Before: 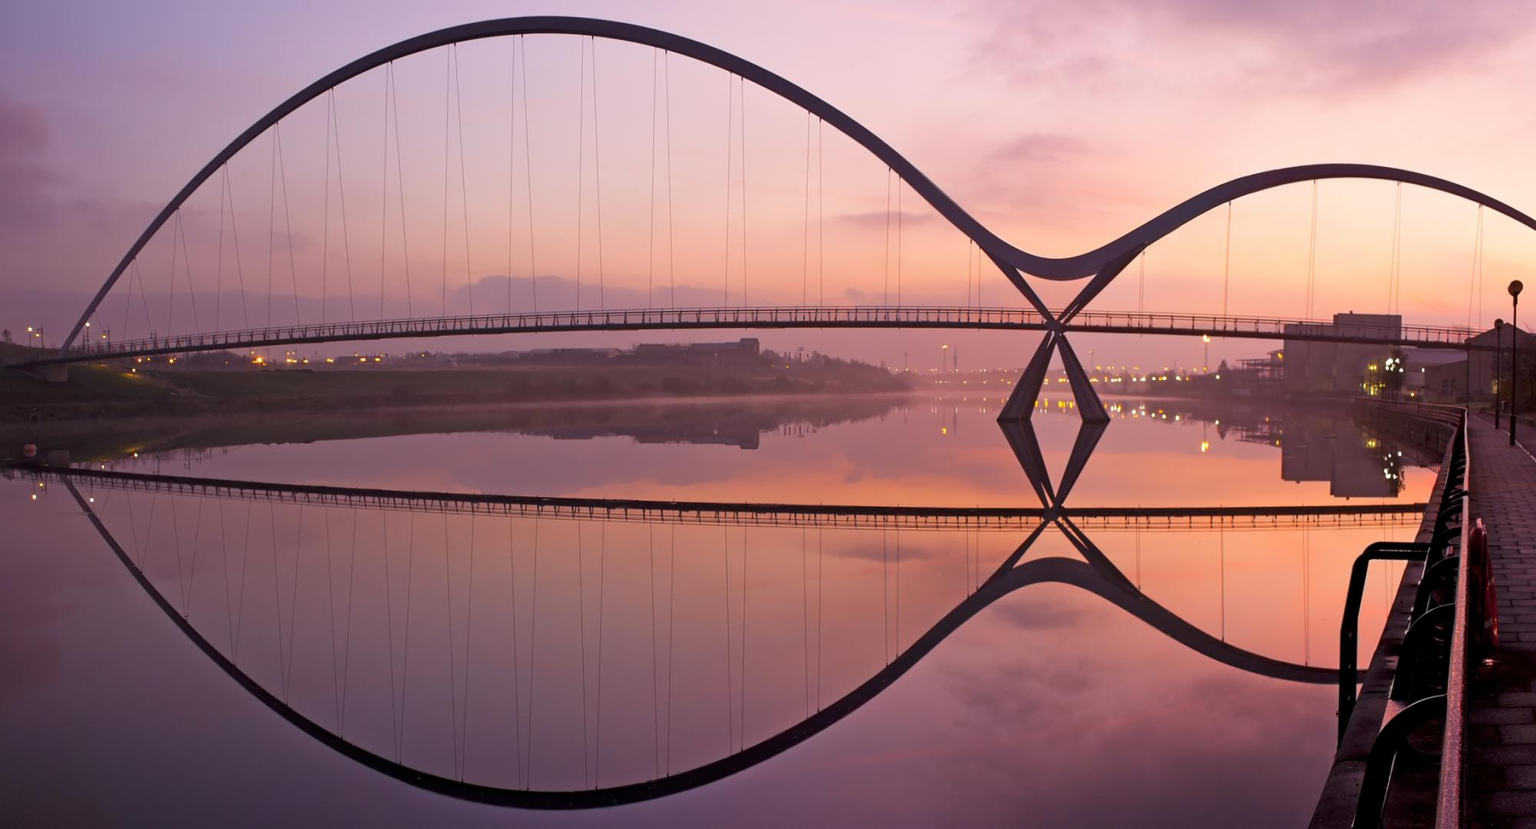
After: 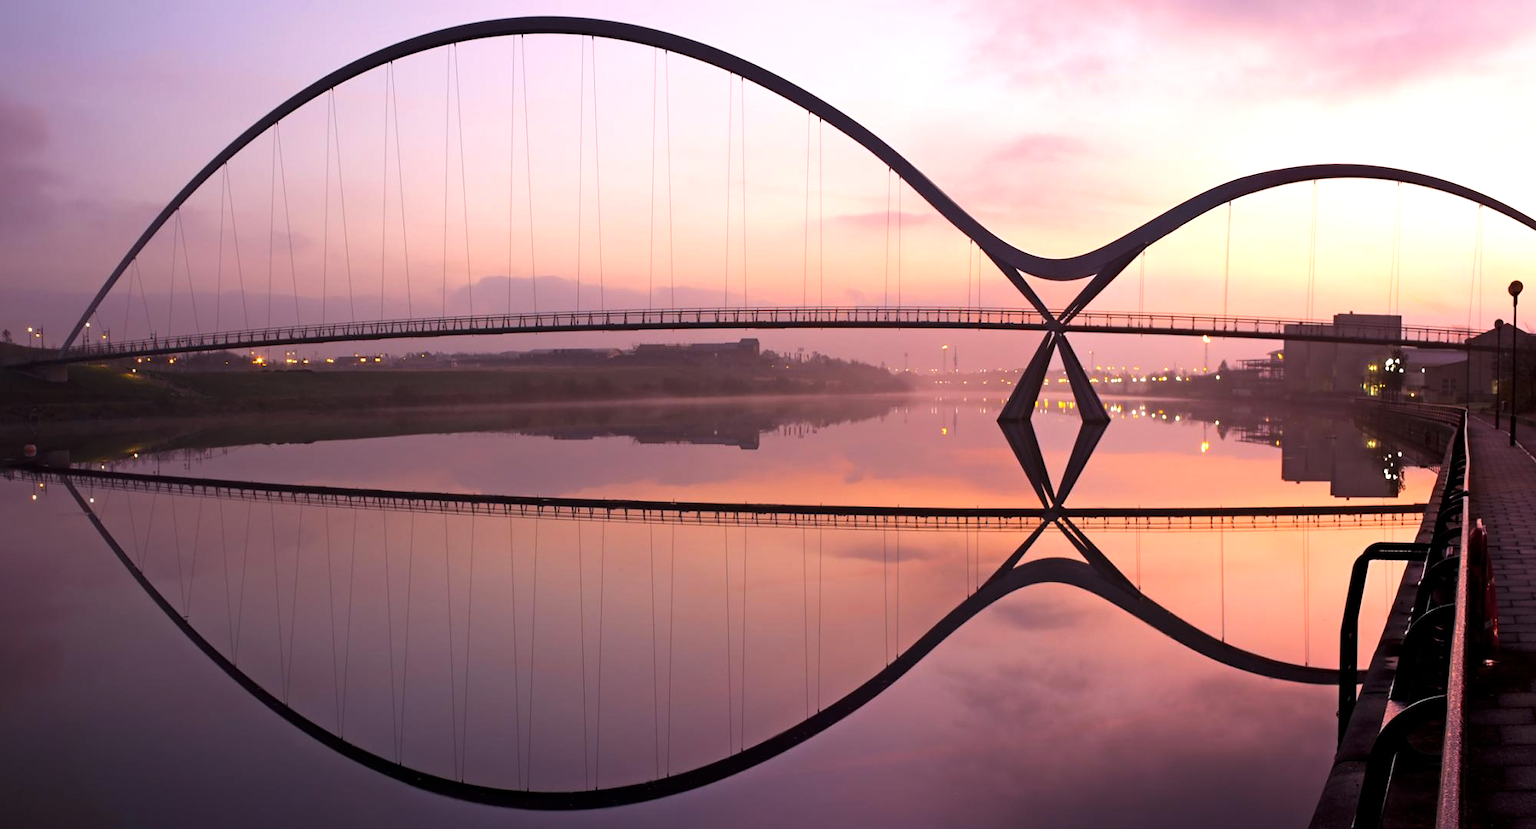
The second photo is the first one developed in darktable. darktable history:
tone equalizer: -8 EV -0.775 EV, -7 EV -0.689 EV, -6 EV -0.585 EV, -5 EV -0.404 EV, -3 EV 0.4 EV, -2 EV 0.6 EV, -1 EV 0.698 EV, +0 EV 0.775 EV, smoothing diameter 2.04%, edges refinement/feathering 20.54, mask exposure compensation -1.57 EV, filter diffusion 5
